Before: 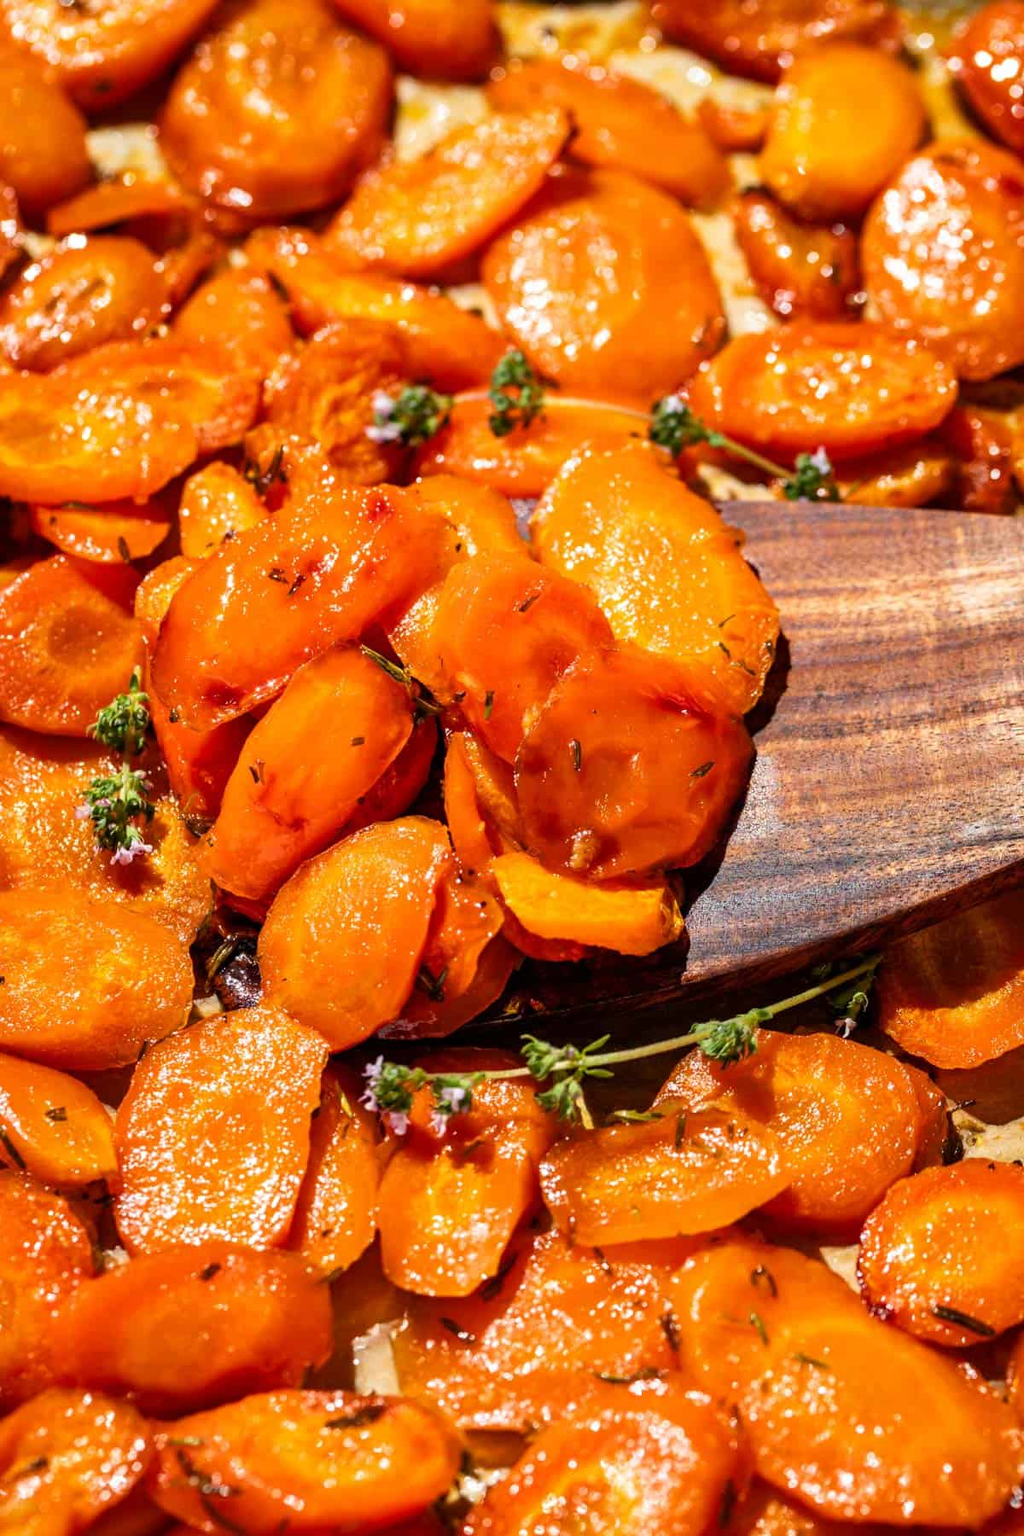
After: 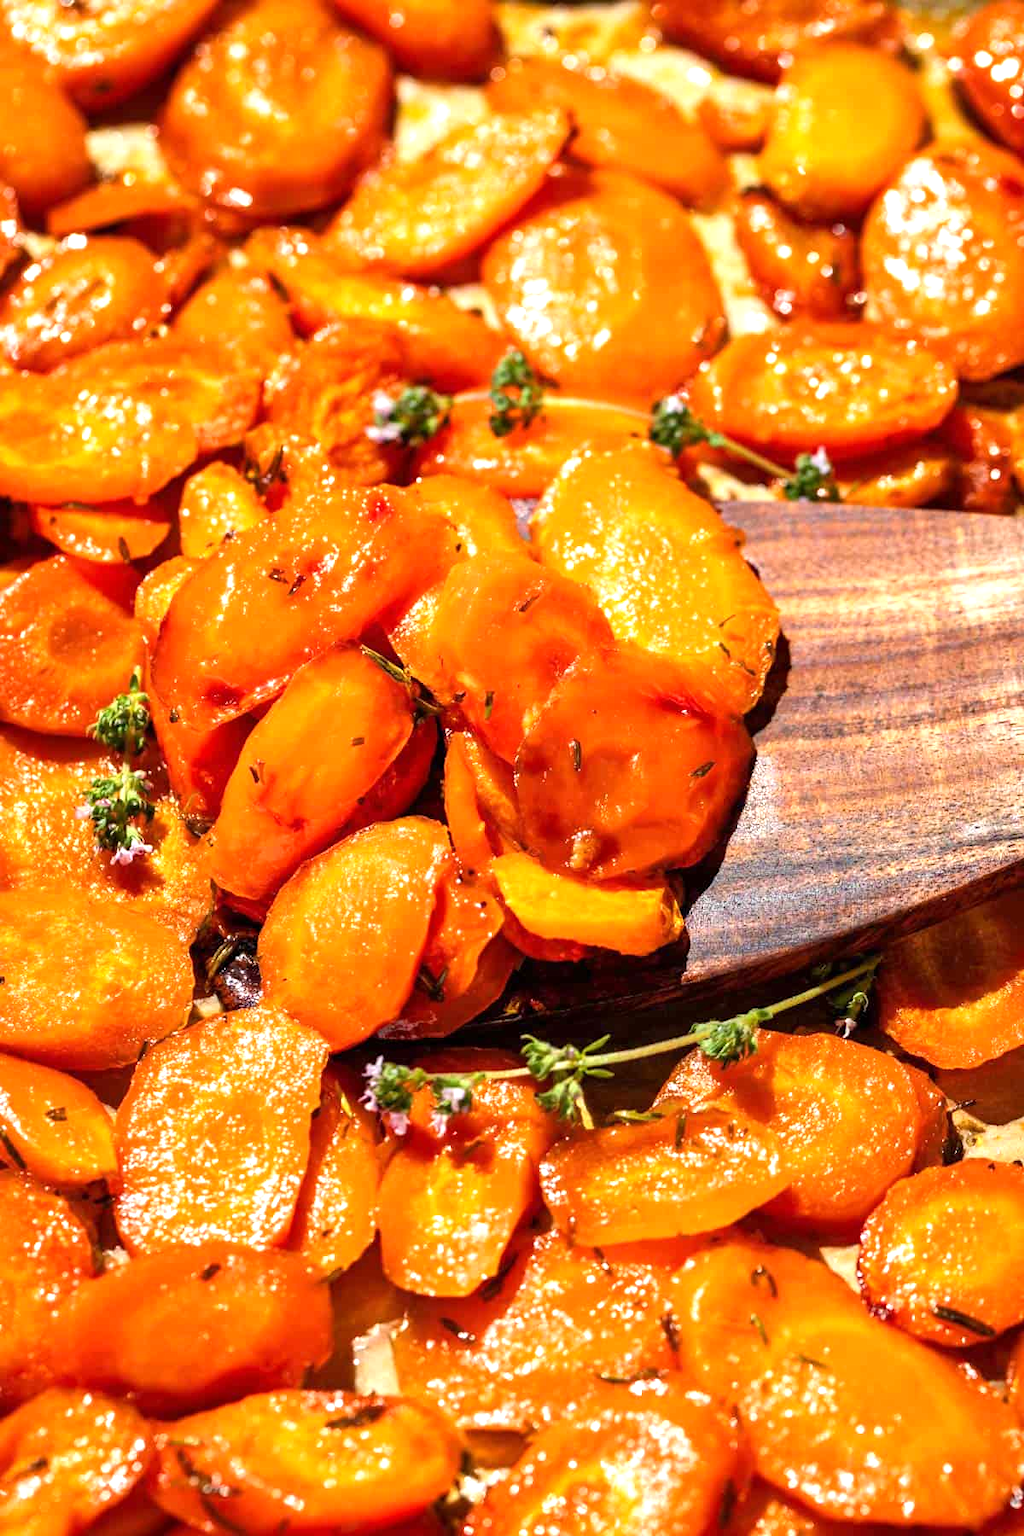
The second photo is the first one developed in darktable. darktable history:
exposure: exposure 0.564 EV, compensate exposure bias true, compensate highlight preservation false
